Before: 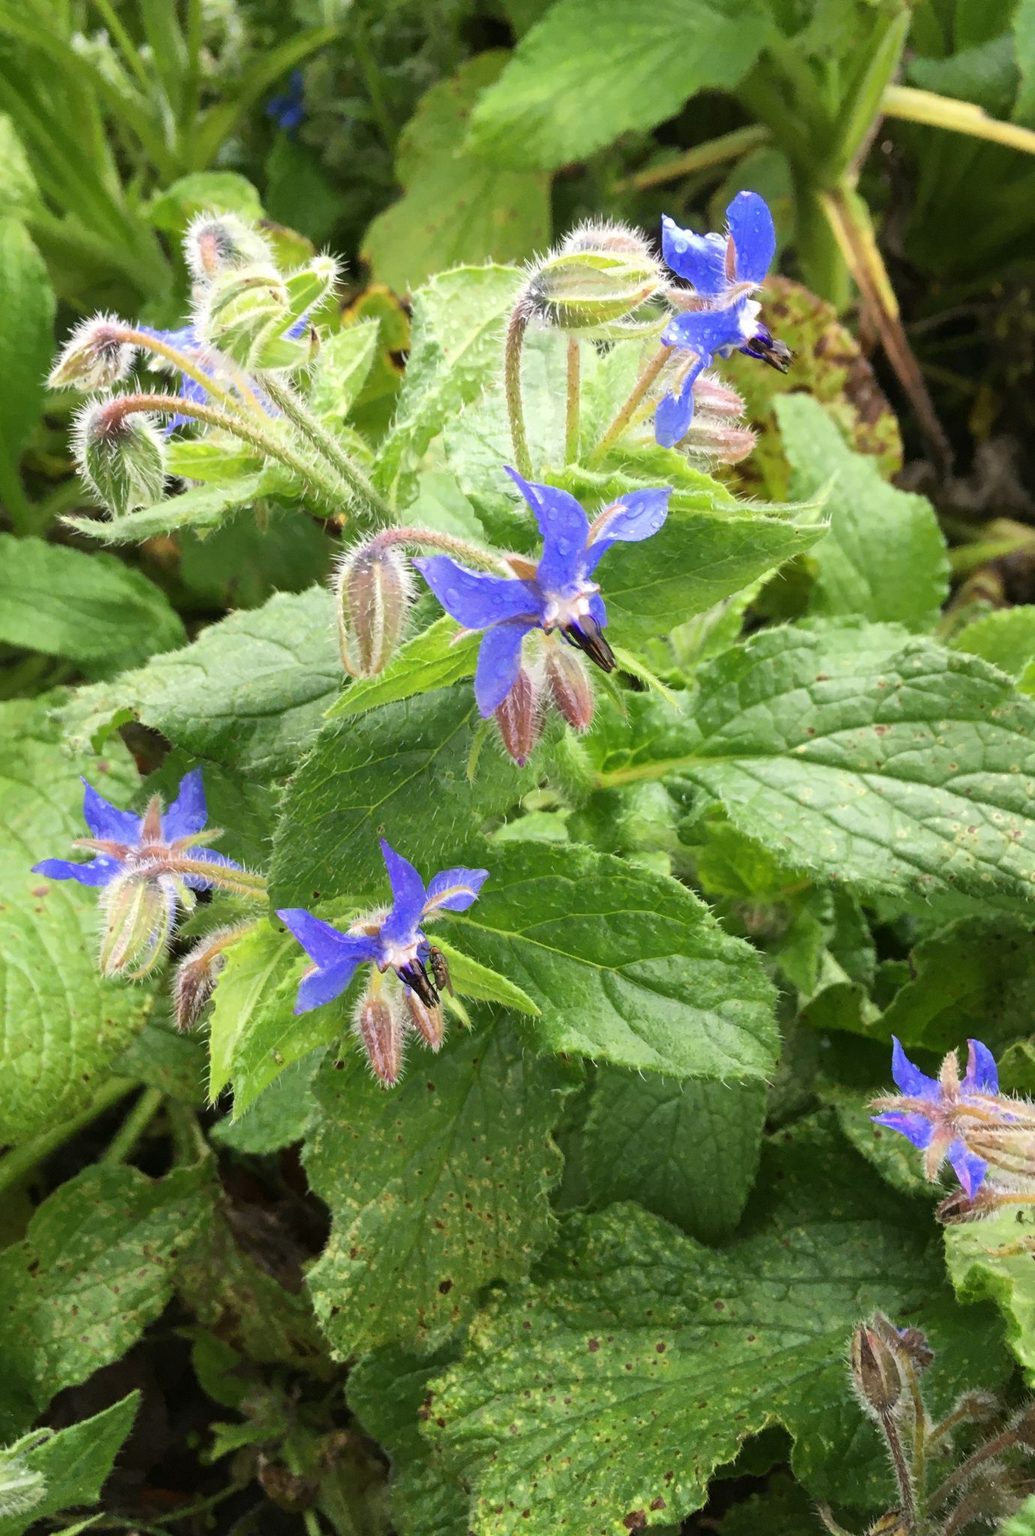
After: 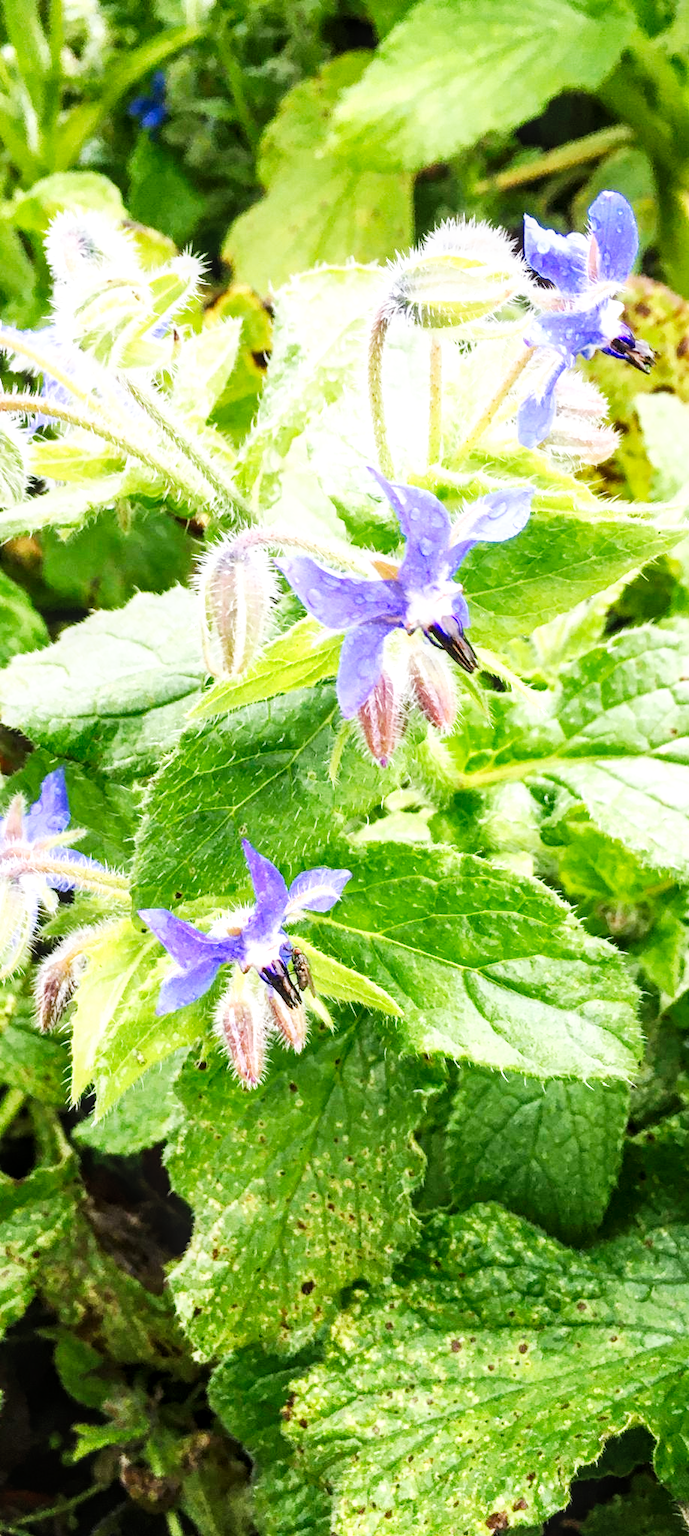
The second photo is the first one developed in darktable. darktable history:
white balance: red 0.984, blue 1.059
base curve: curves: ch0 [(0, 0) (0.007, 0.004) (0.027, 0.03) (0.046, 0.07) (0.207, 0.54) (0.442, 0.872) (0.673, 0.972) (1, 1)], preserve colors none
crop and rotate: left 13.342%, right 19.991%
local contrast: on, module defaults
